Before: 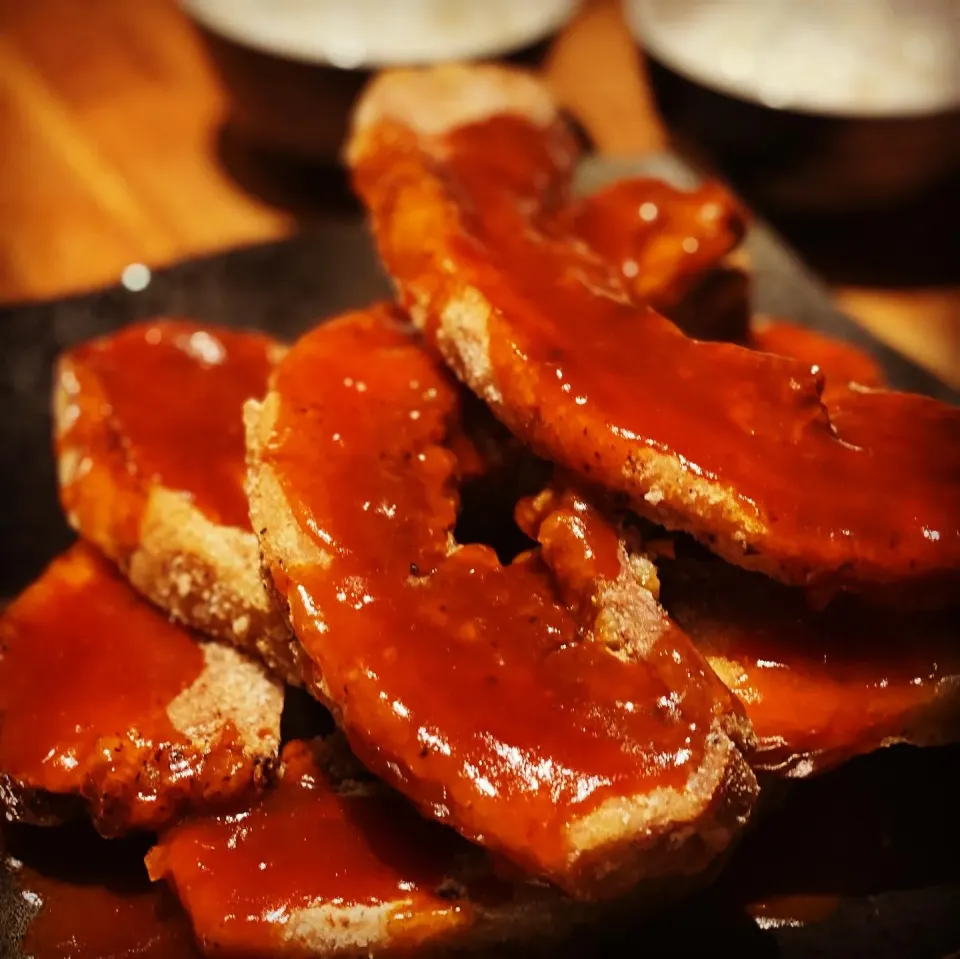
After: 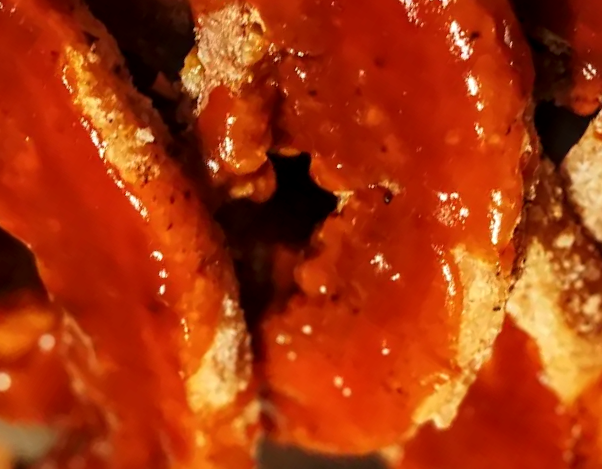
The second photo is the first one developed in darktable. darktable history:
local contrast: on, module defaults
crop and rotate: angle 148.68°, left 9.208%, top 15.609%, right 4.499%, bottom 17.065%
